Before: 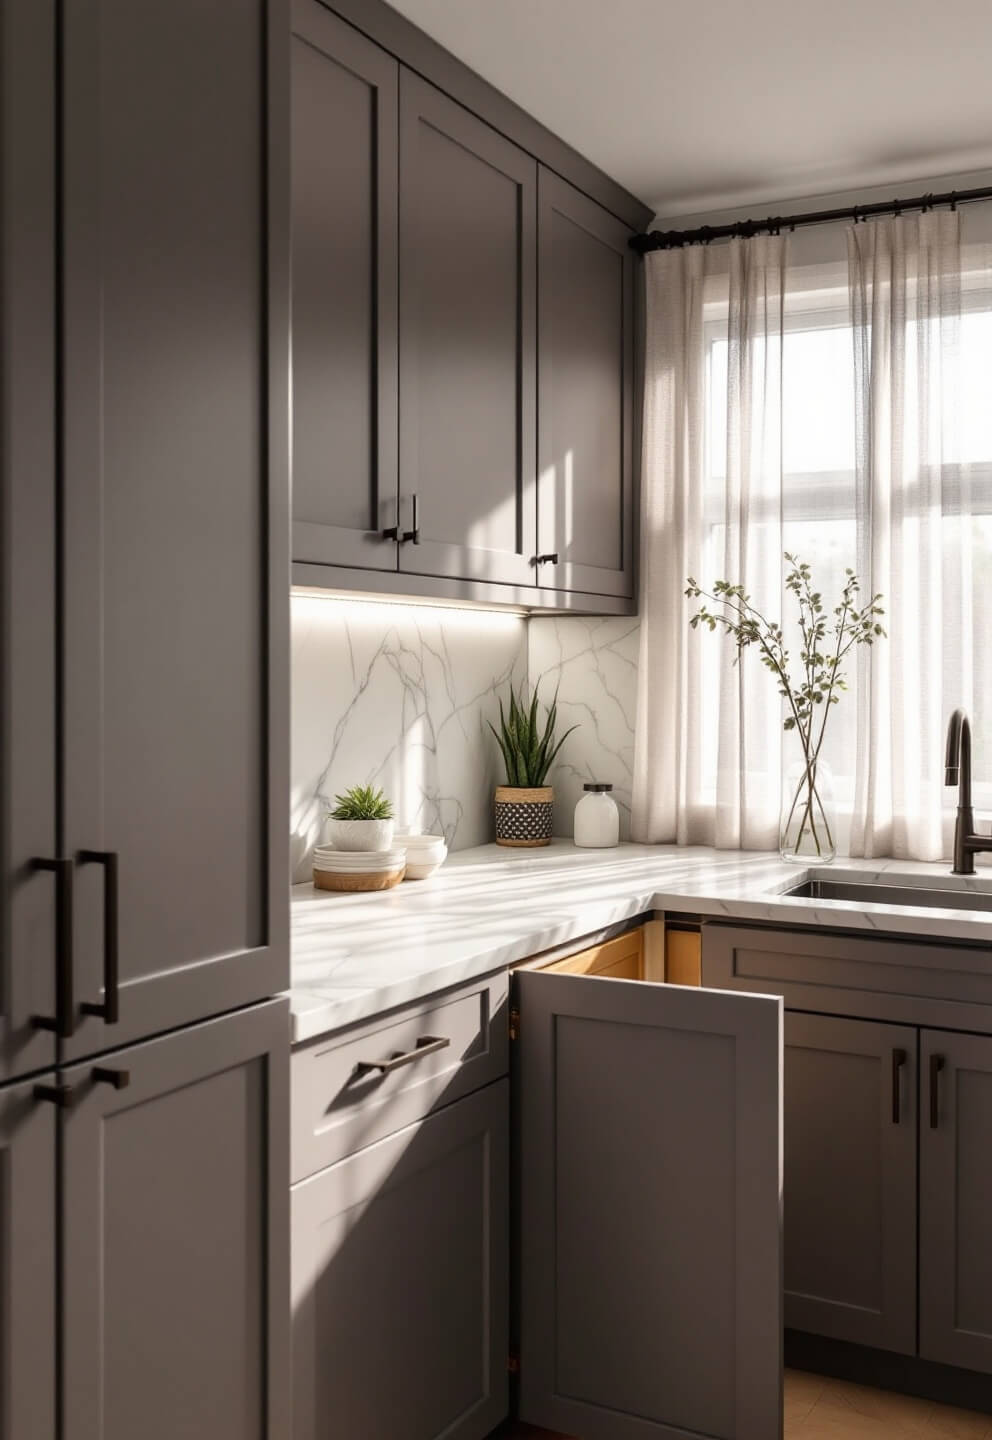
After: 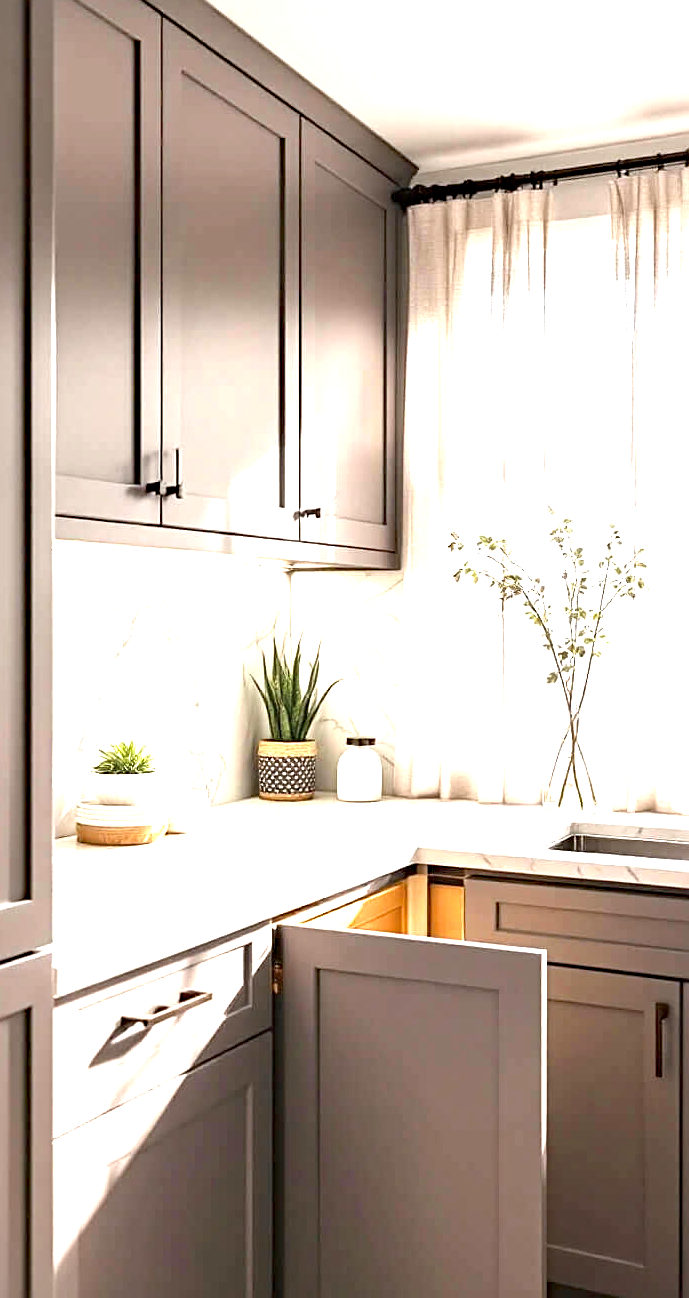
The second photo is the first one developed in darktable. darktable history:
exposure: black level correction 0, exposure 2.099 EV, compensate exposure bias true, compensate highlight preservation false
vignetting: fall-off start 100.86%, brightness -0.219
tone equalizer: smoothing diameter 2.17%, edges refinement/feathering 24.9, mask exposure compensation -1.57 EV, filter diffusion 5
crop and rotate: left 23.927%, top 3.22%, right 6.578%, bottom 6.598%
haze removal: compatibility mode true, adaptive false
sharpen: radius 2.477, amount 0.332
